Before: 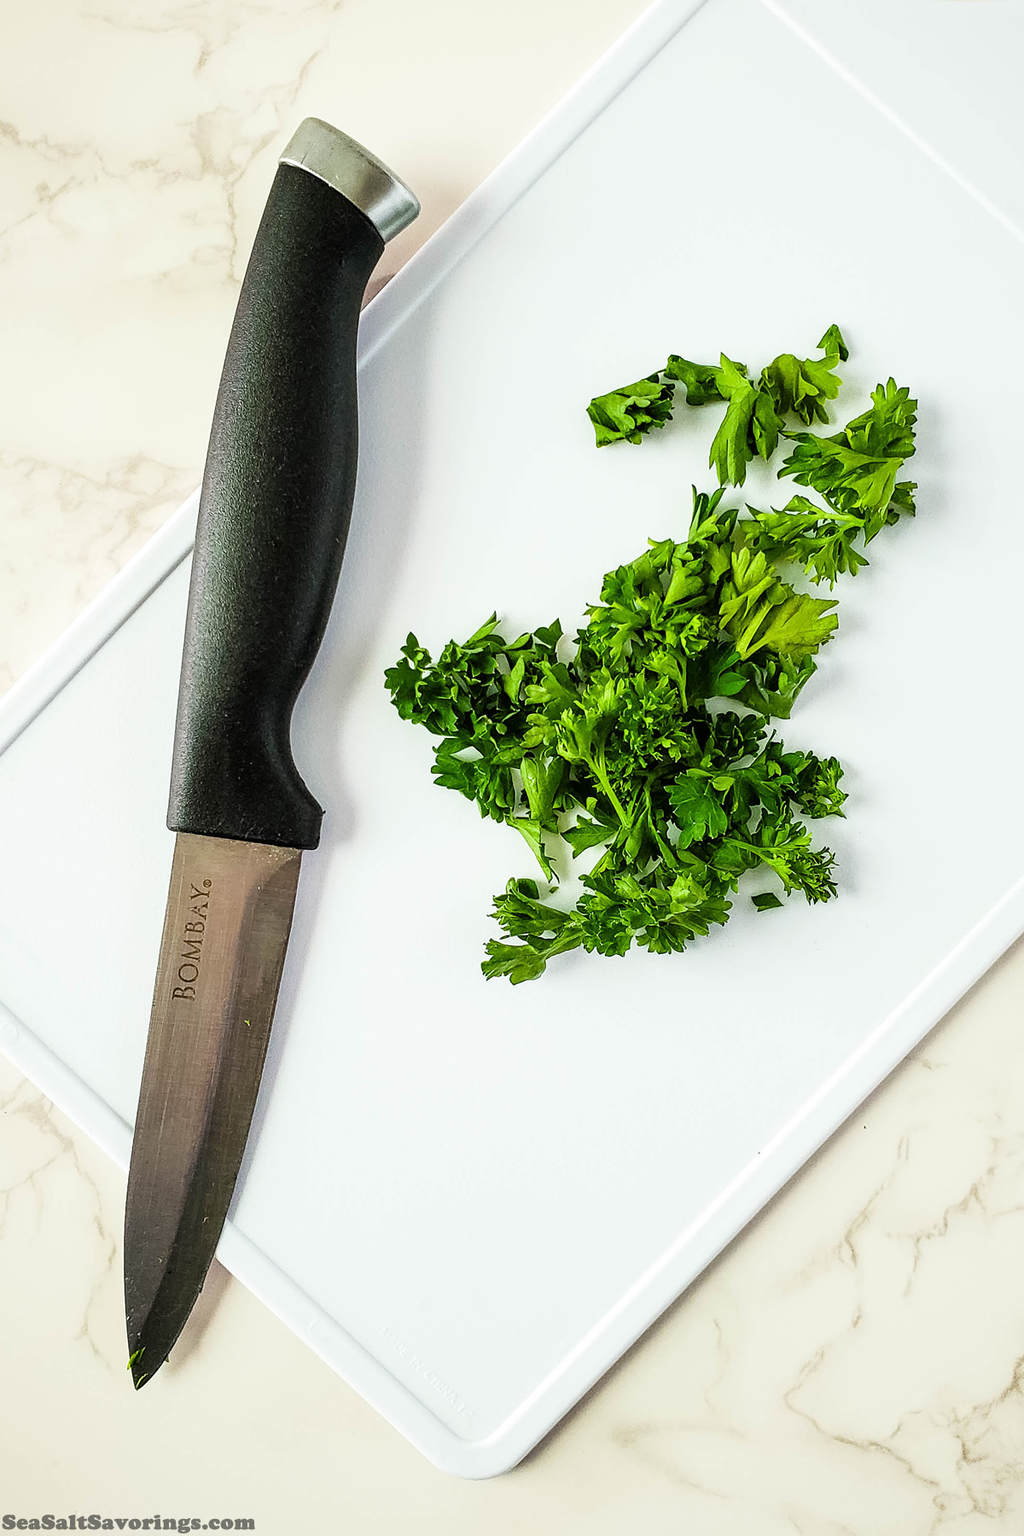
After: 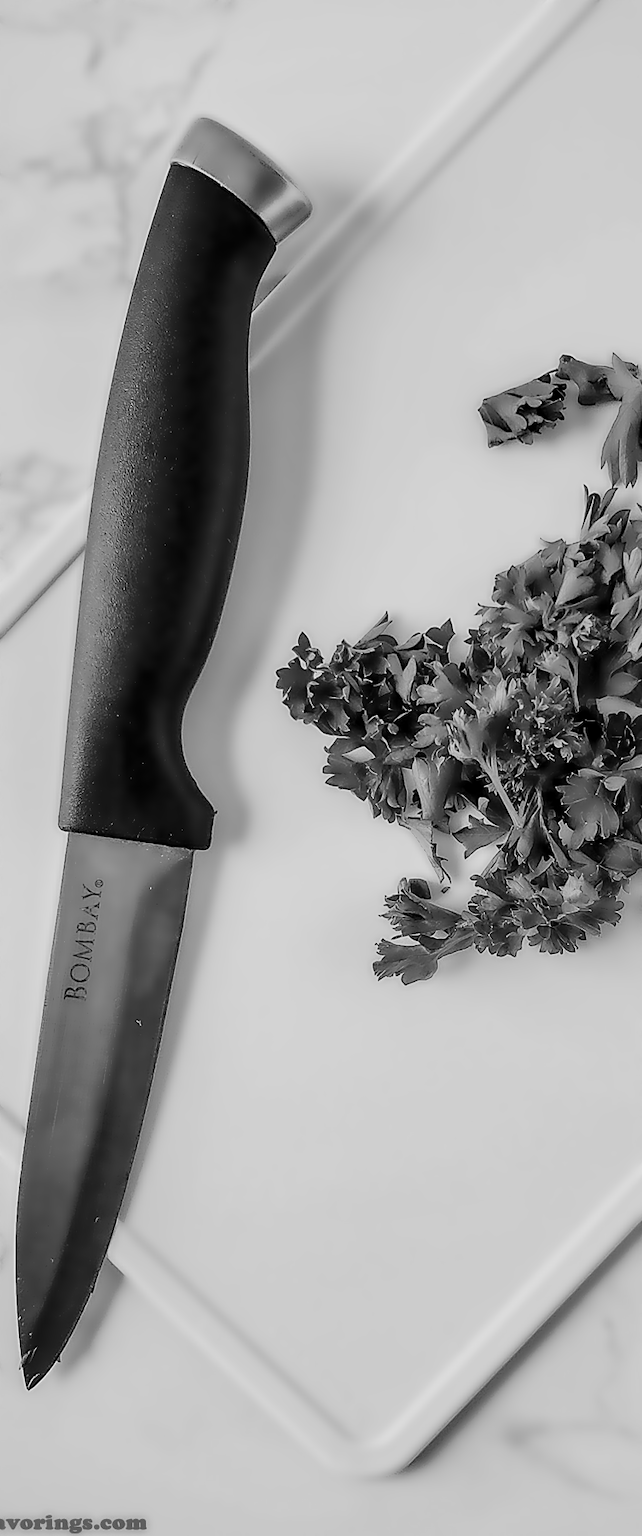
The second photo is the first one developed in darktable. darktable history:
monochrome: a 26.22, b 42.67, size 0.8
white balance: red 0.974, blue 1.044
velvia: on, module defaults
crop: left 10.644%, right 26.528%
shadows and highlights: shadows -20, white point adjustment -2, highlights -35
sharpen: radius 2.167, amount 0.381, threshold 0
local contrast: highlights 59%, detail 145%
lowpass: radius 4, soften with bilateral filter, unbound 0
